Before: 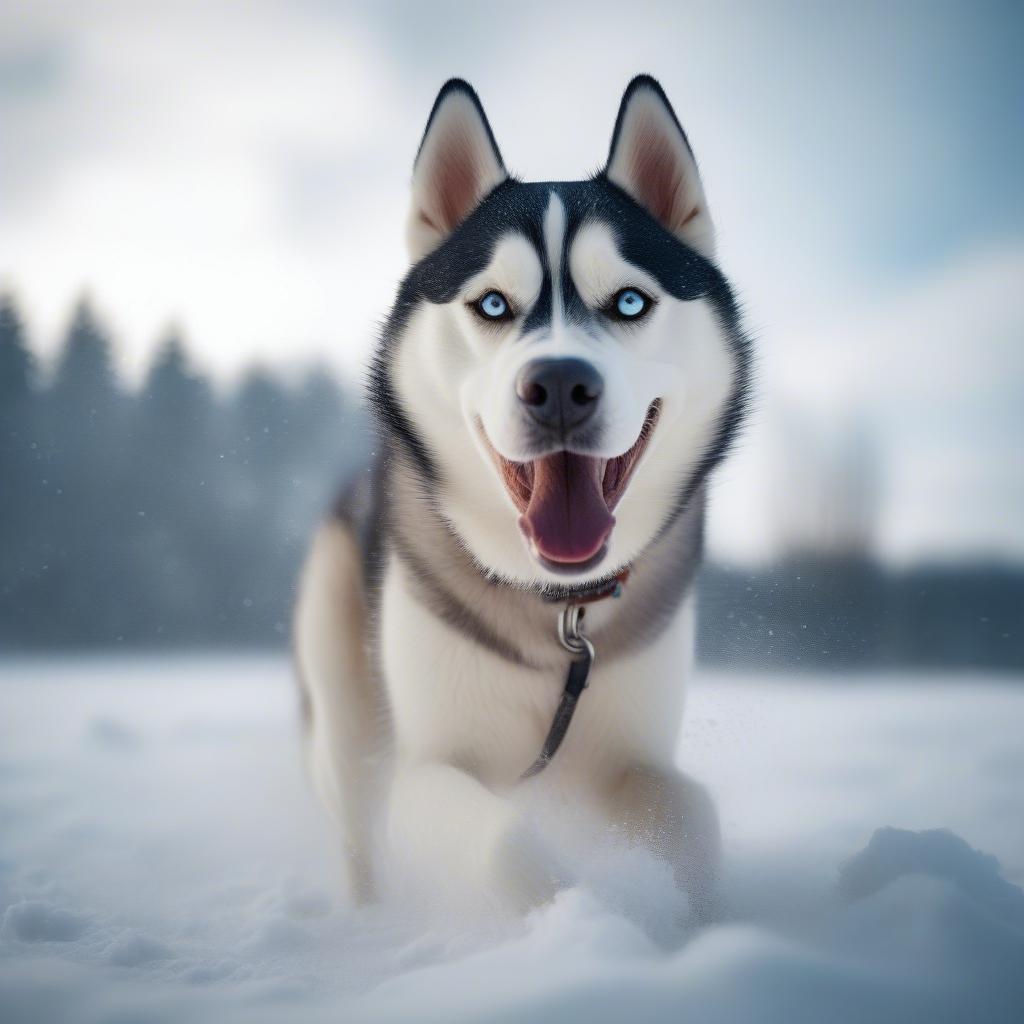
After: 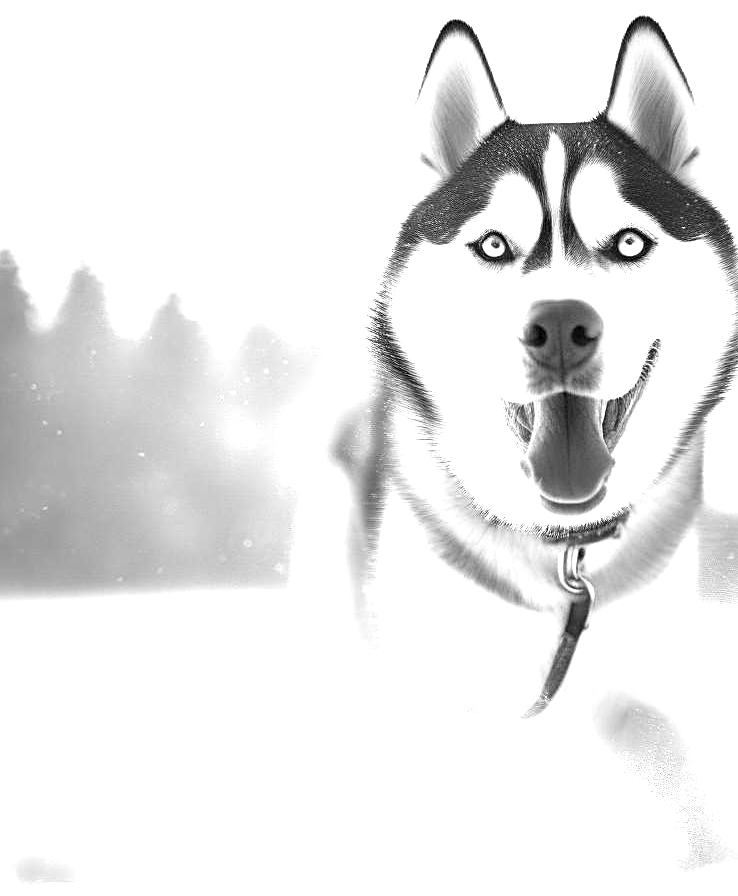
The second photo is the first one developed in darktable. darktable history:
monochrome: on, module defaults
sharpen: on, module defaults
crop: top 5.803%, right 27.864%, bottom 5.804%
exposure: exposure 2.04 EV, compensate highlight preservation false
